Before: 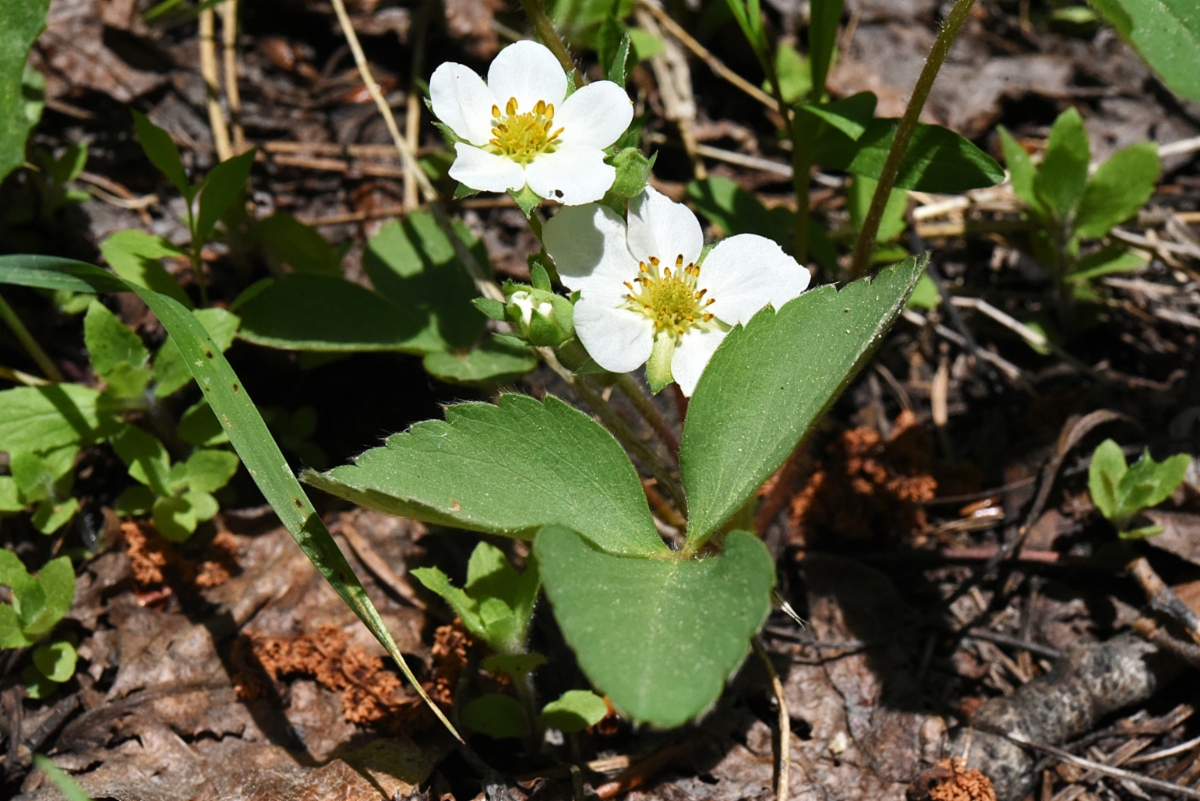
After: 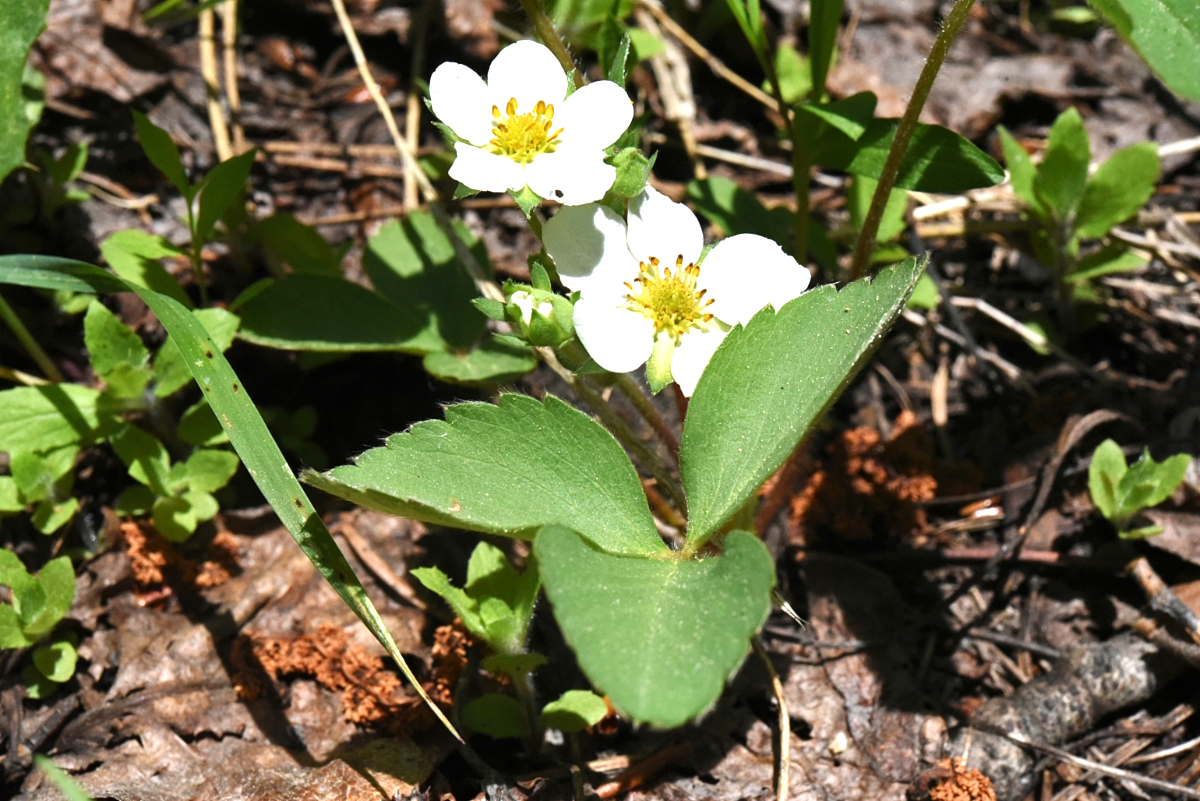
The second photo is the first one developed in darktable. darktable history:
exposure: exposure 0.637 EV, compensate highlight preservation false
